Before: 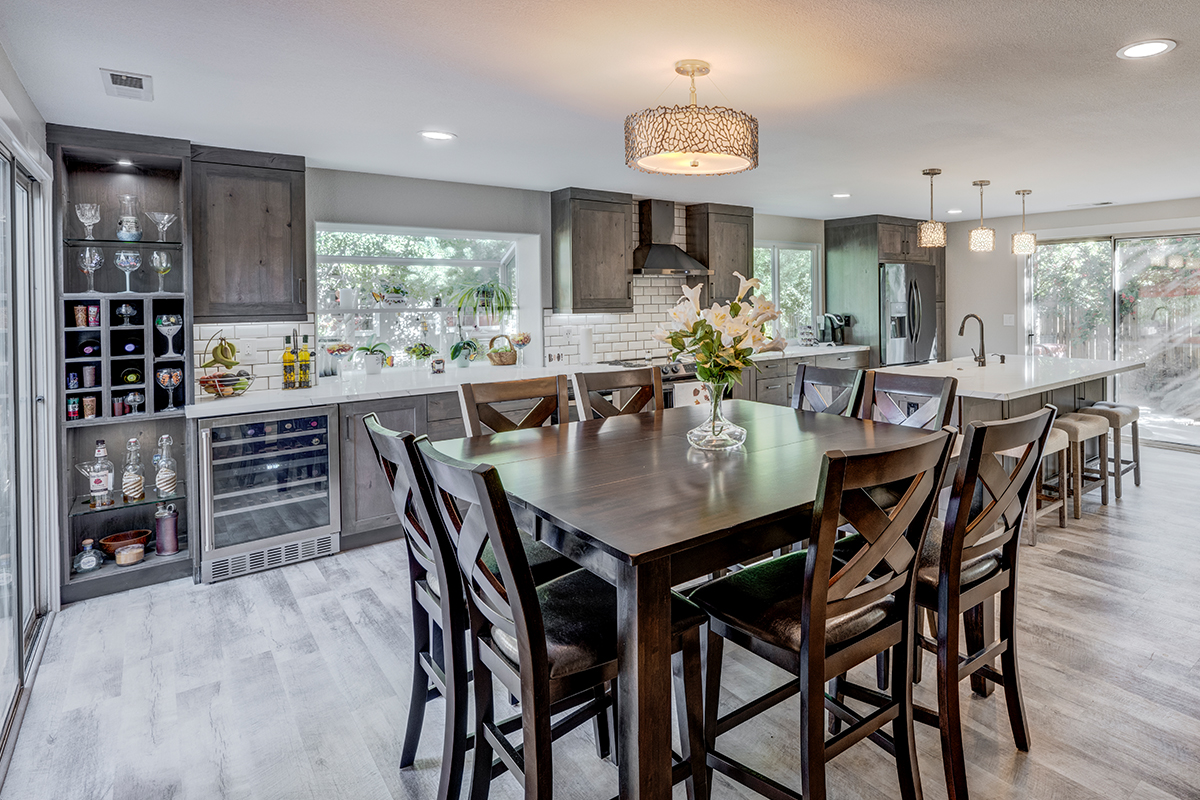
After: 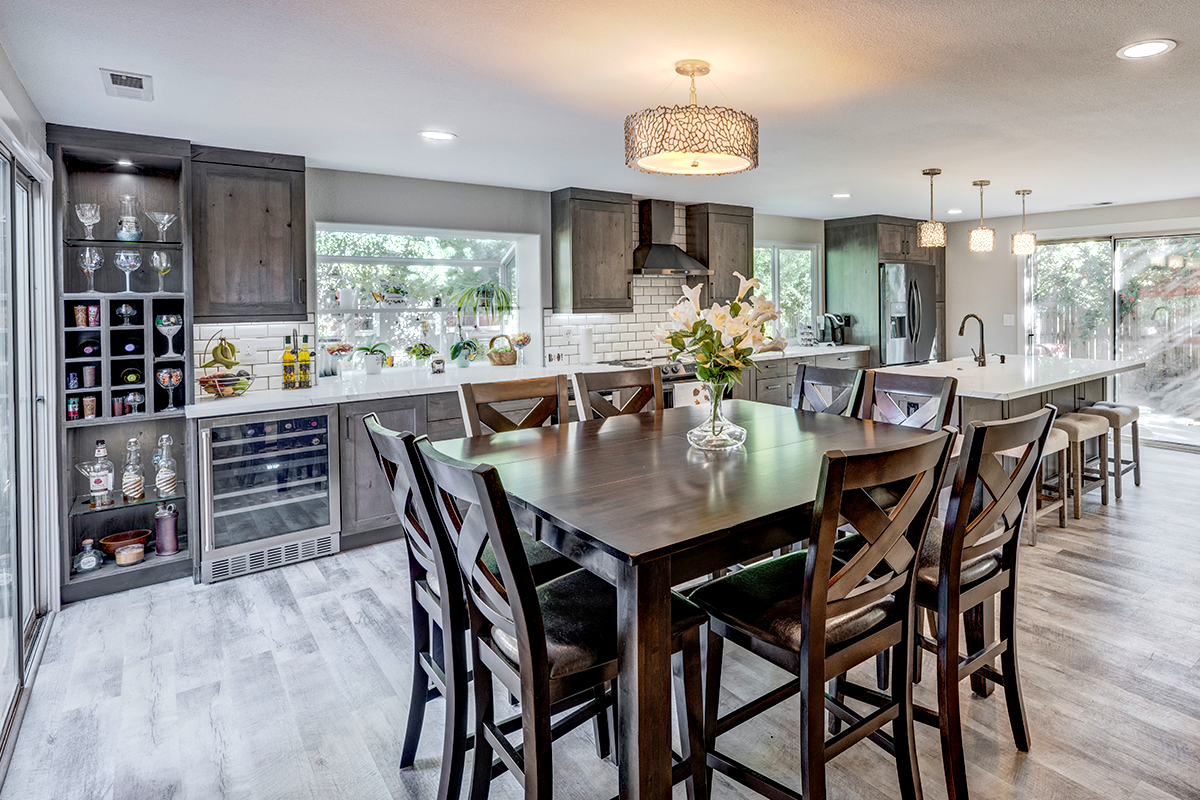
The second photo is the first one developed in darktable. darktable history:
haze removal: compatibility mode true, adaptive false
exposure: exposure 0.225 EV, compensate exposure bias true, compensate highlight preservation false
